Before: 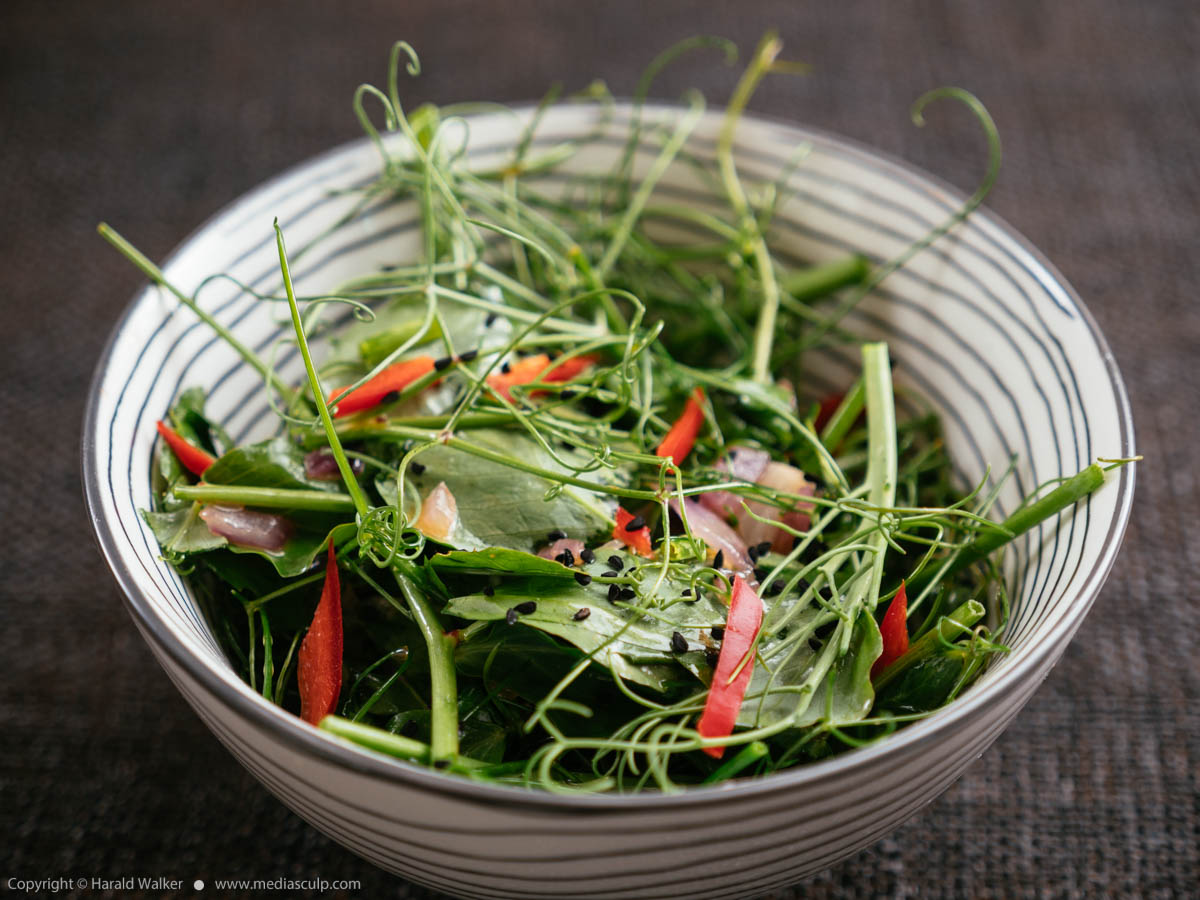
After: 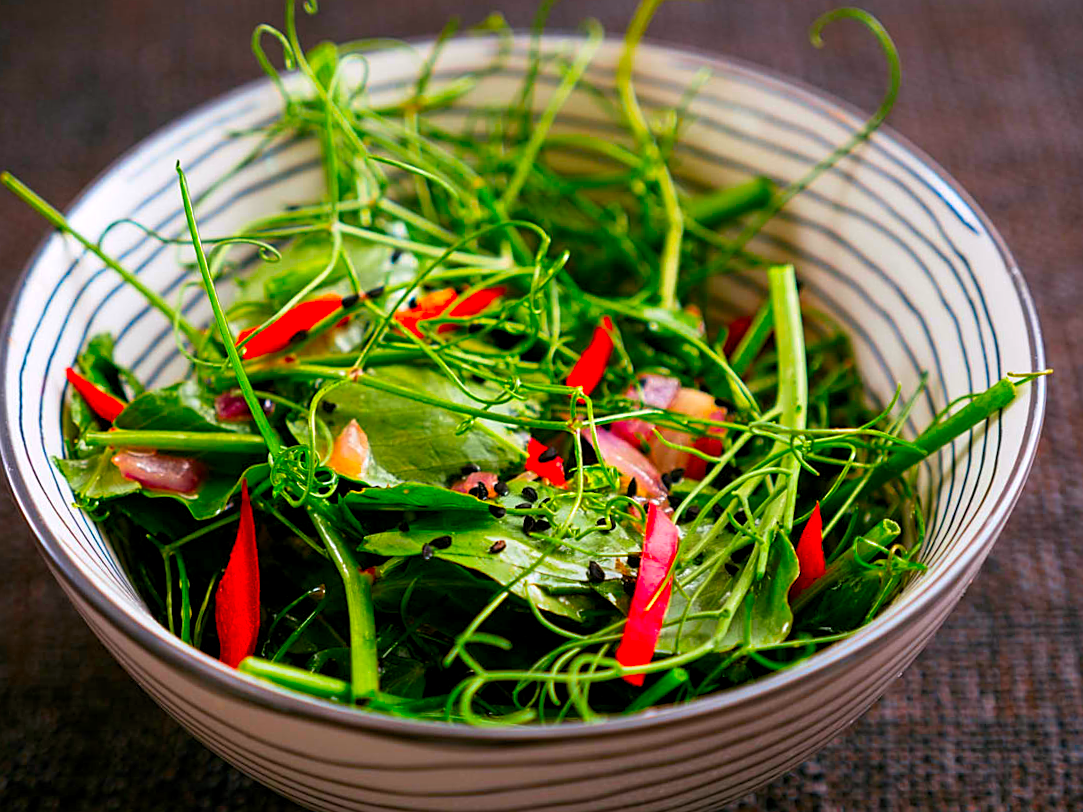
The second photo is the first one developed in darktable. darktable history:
levels: levels [0.026, 0.507, 0.987]
color correction: highlights a* 1.59, highlights b* -1.7, saturation 2.48
crop and rotate: angle 1.96°, left 5.673%, top 5.673%
sharpen: on, module defaults
